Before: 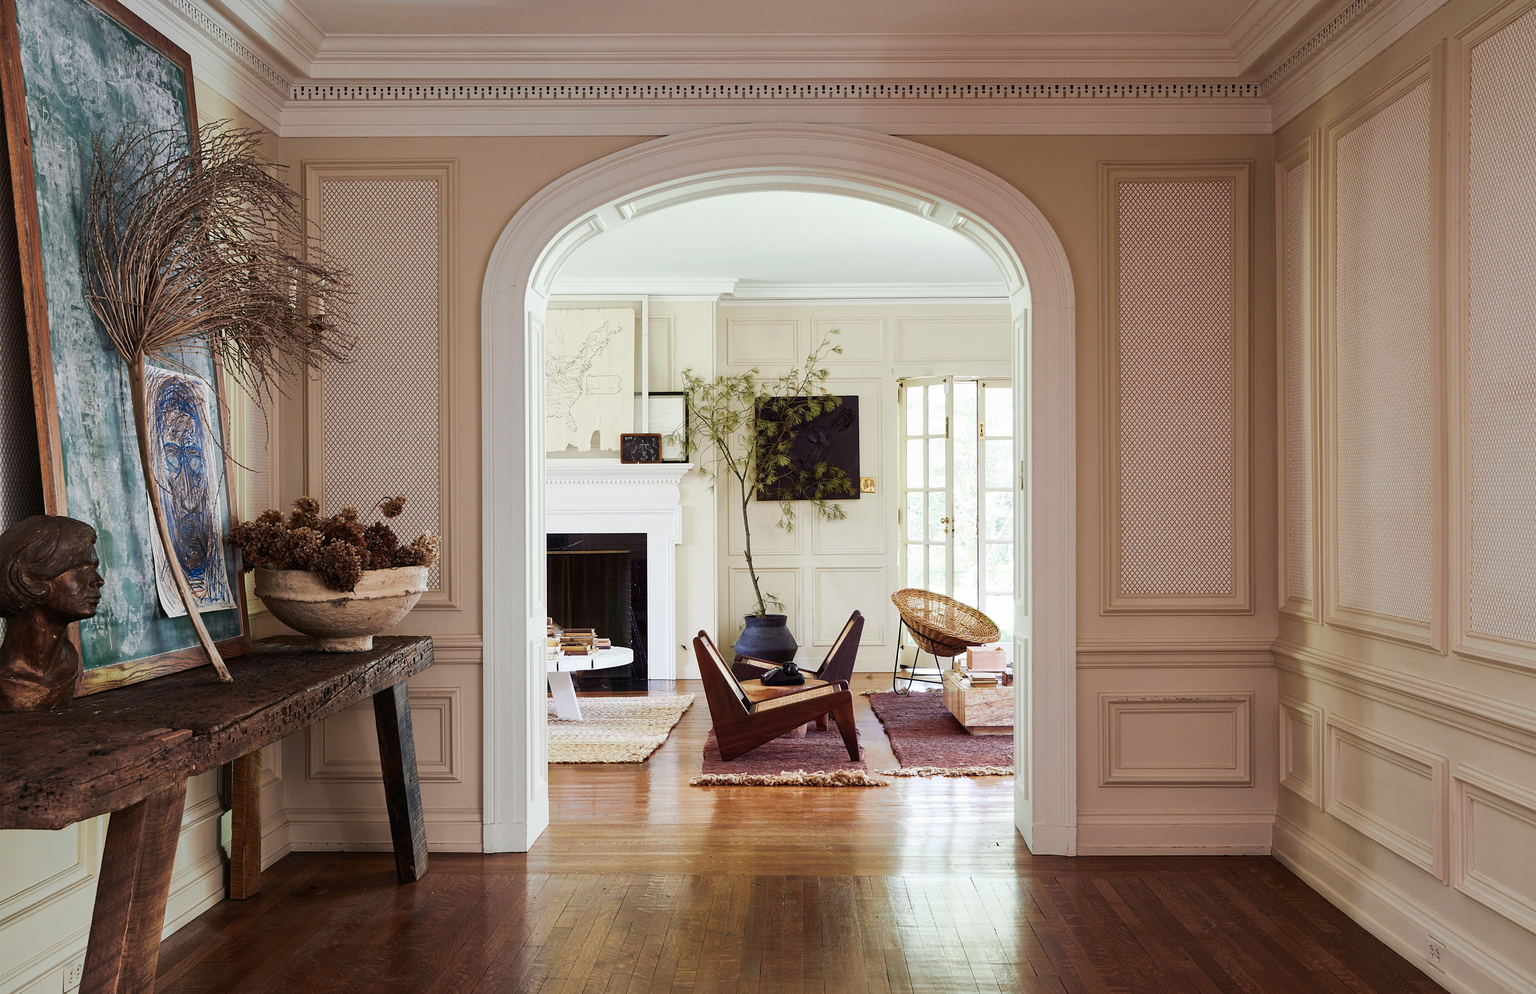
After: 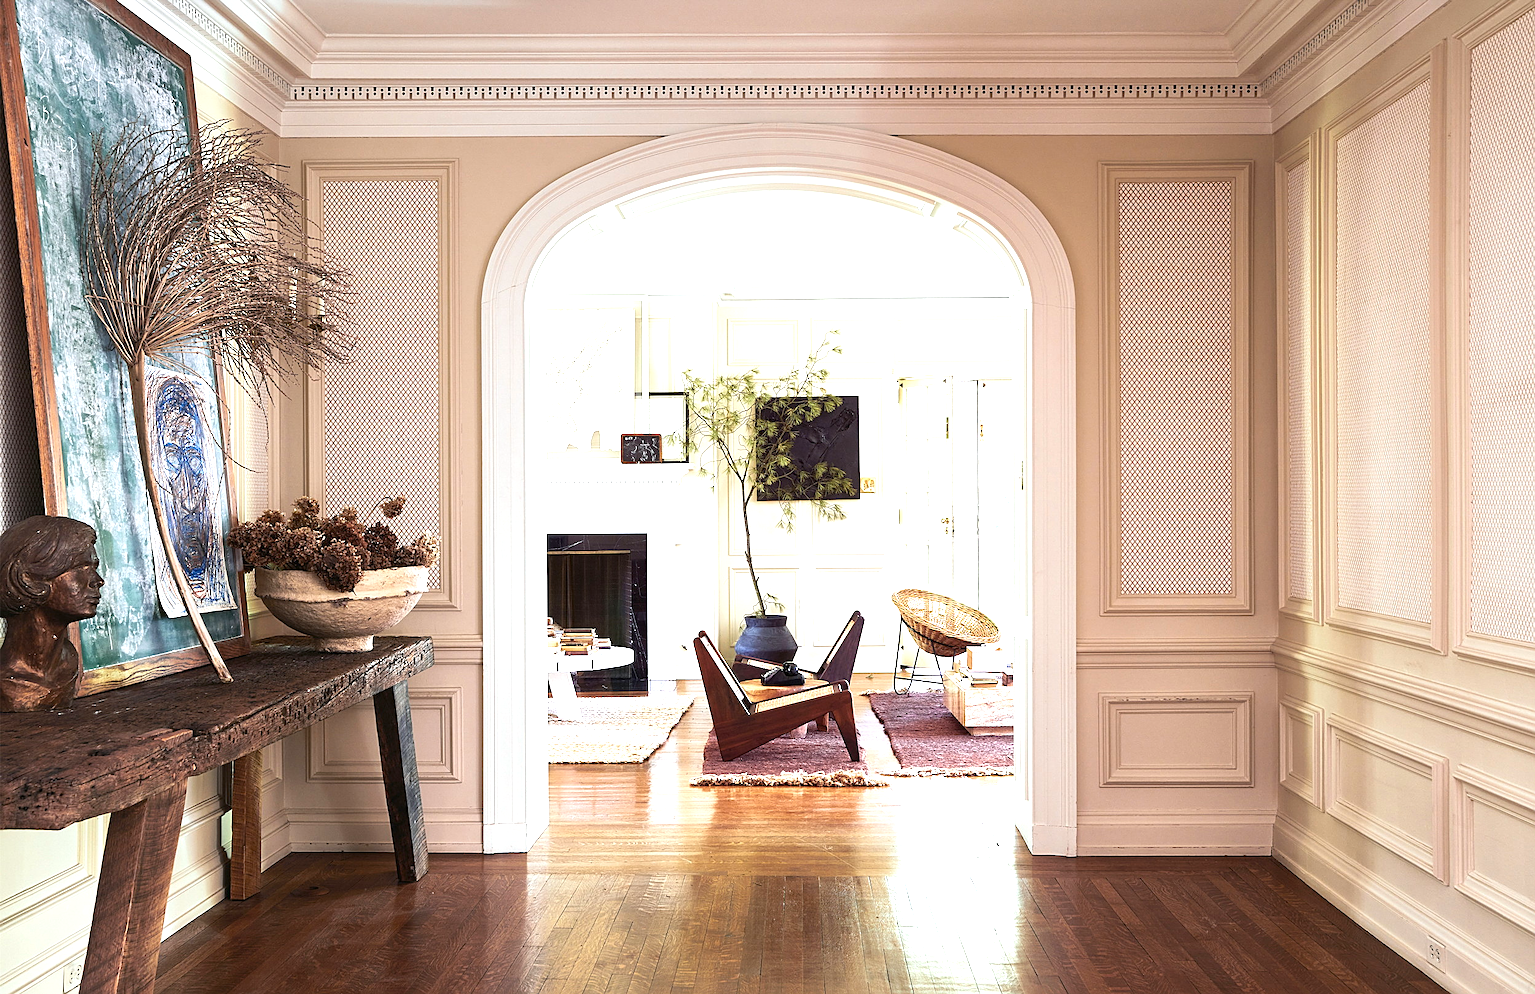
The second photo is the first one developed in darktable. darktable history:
white balance: red 0.982, blue 1.018
exposure: black level correction 0, exposure 1.2 EV, compensate exposure bias true, compensate highlight preservation false
sharpen: on, module defaults
